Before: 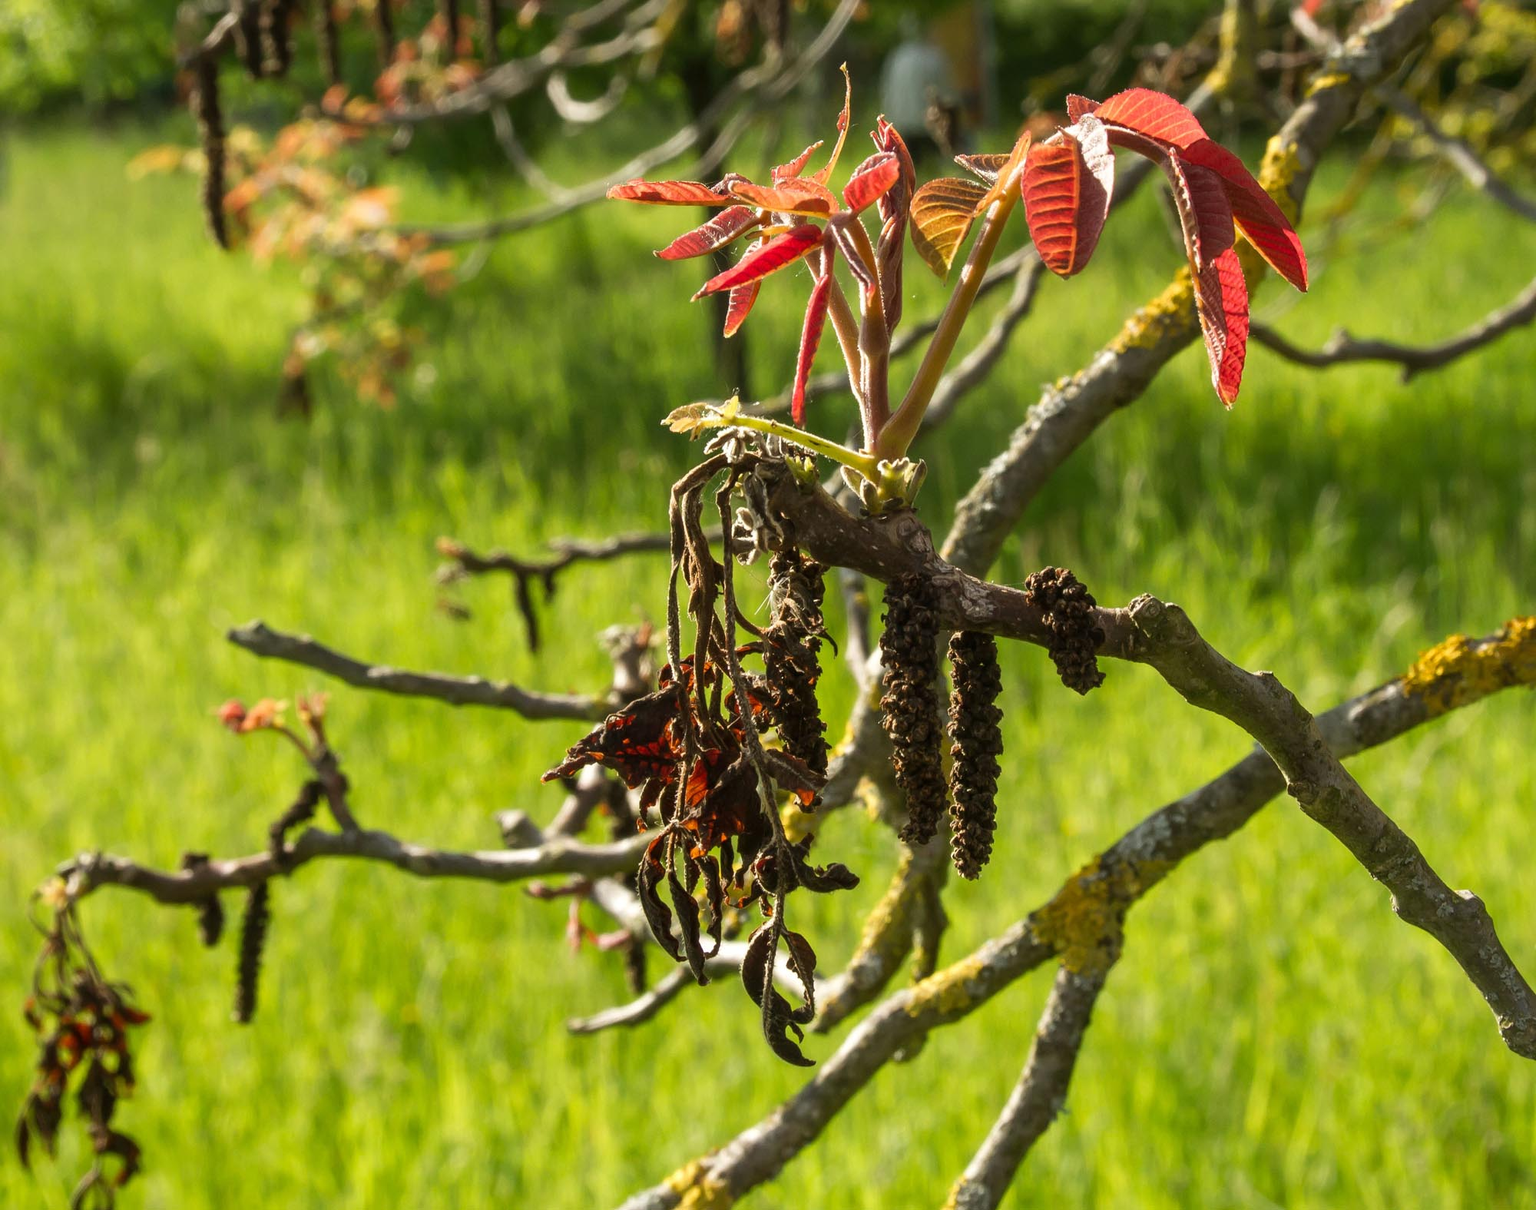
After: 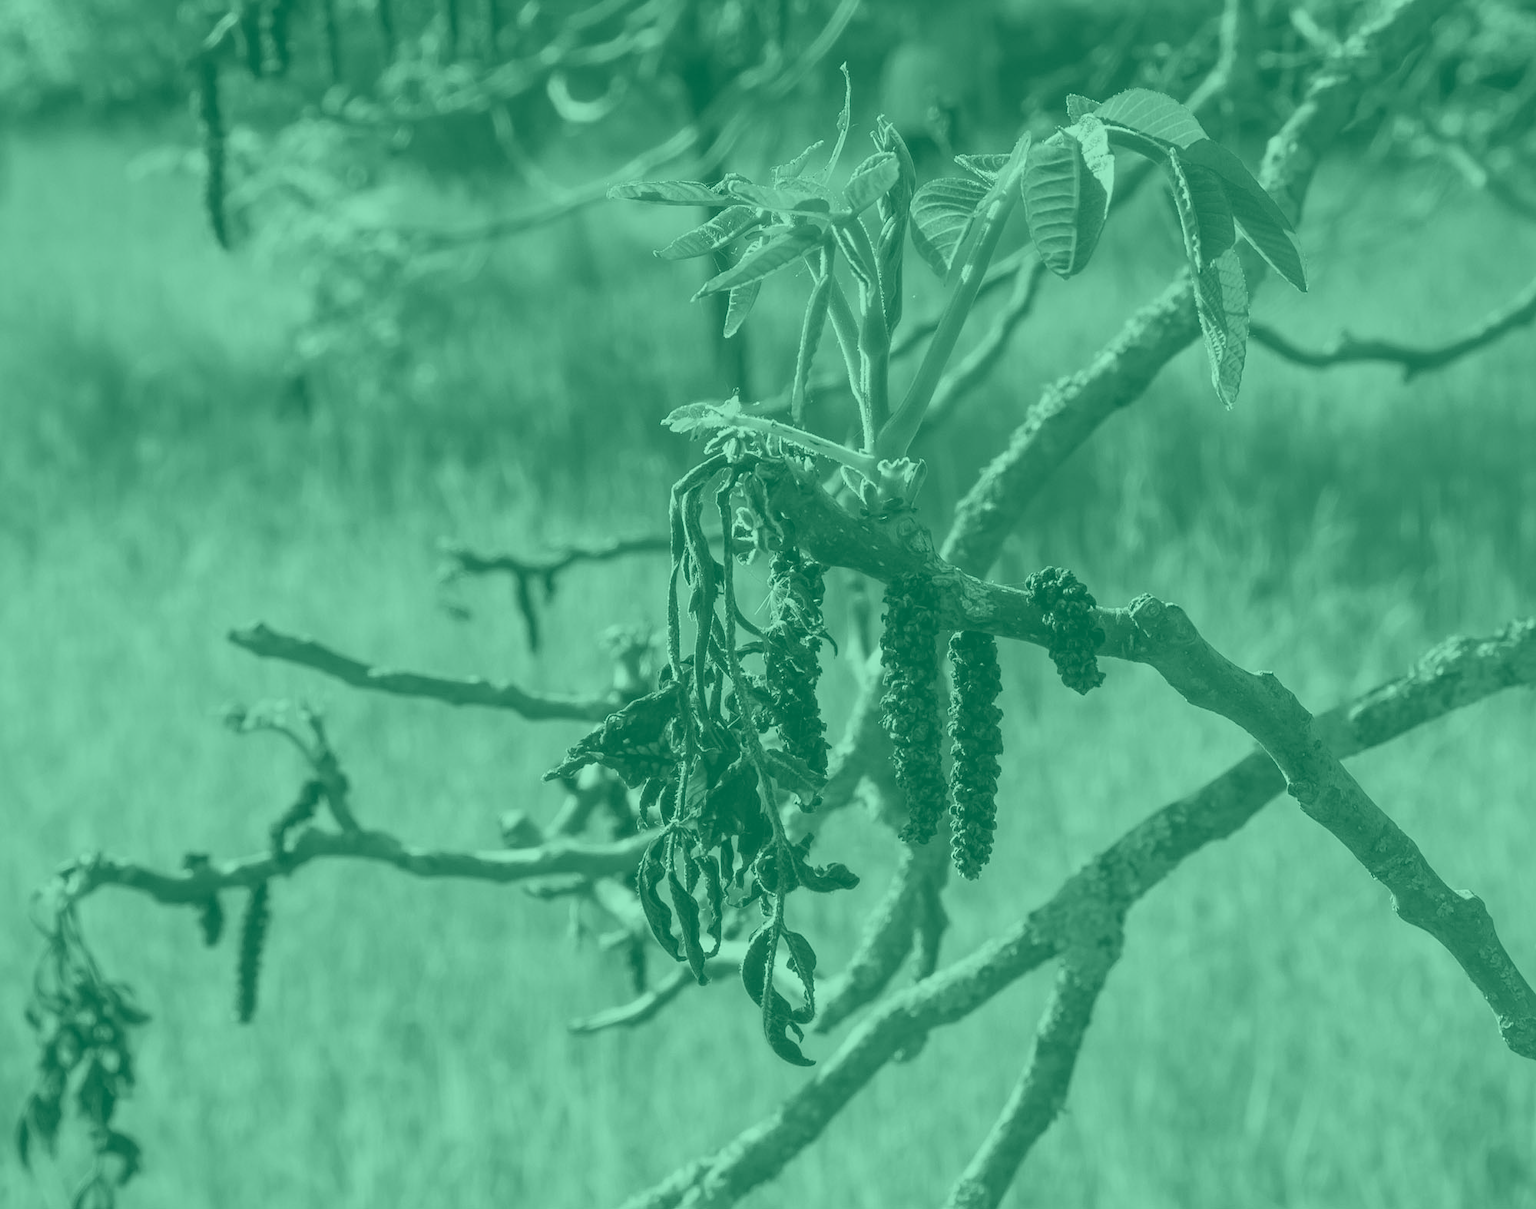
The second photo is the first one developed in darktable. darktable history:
colorize: hue 147.6°, saturation 65%, lightness 21.64%
sharpen: radius 1.272, amount 0.305, threshold 0
